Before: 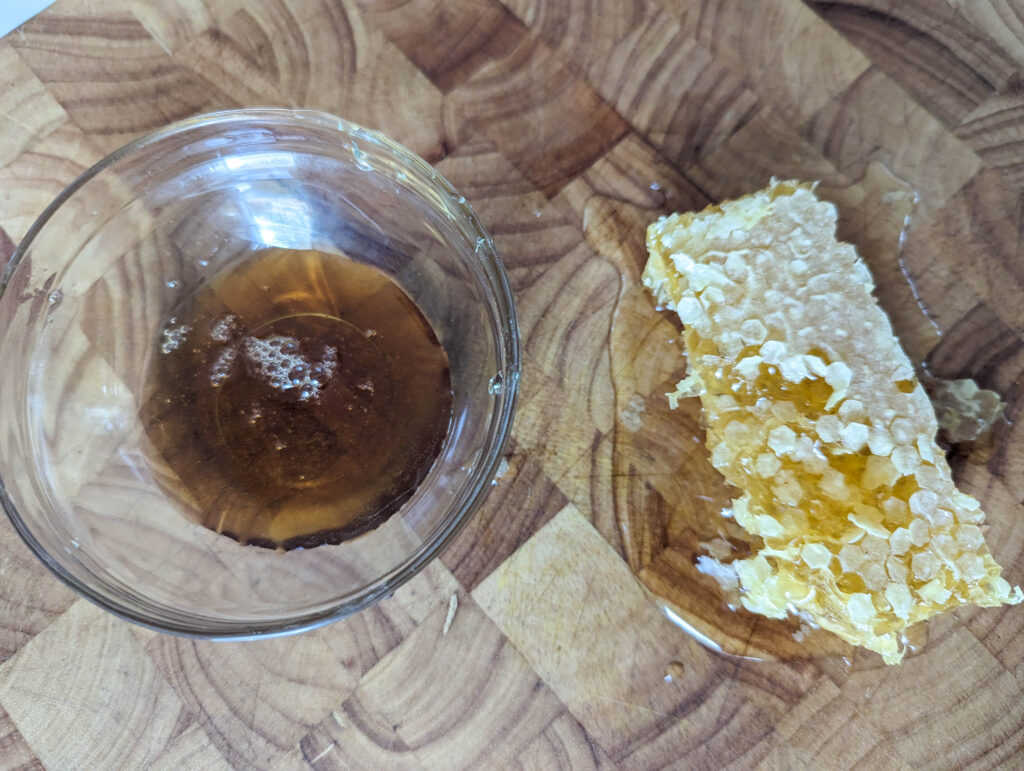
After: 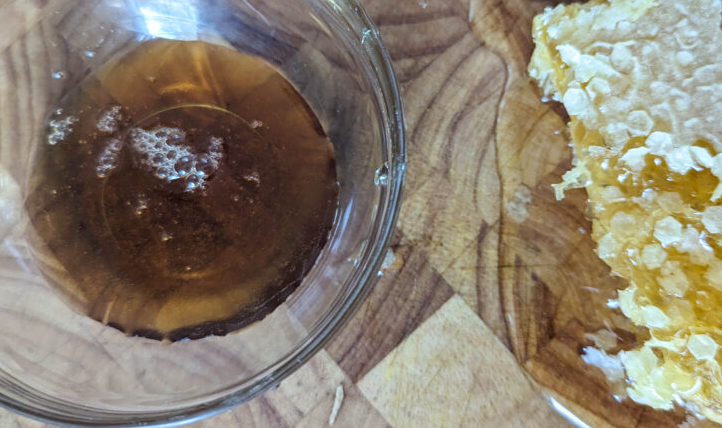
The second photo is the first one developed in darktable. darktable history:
crop: left 11.155%, top 27.153%, right 18.318%, bottom 17.259%
